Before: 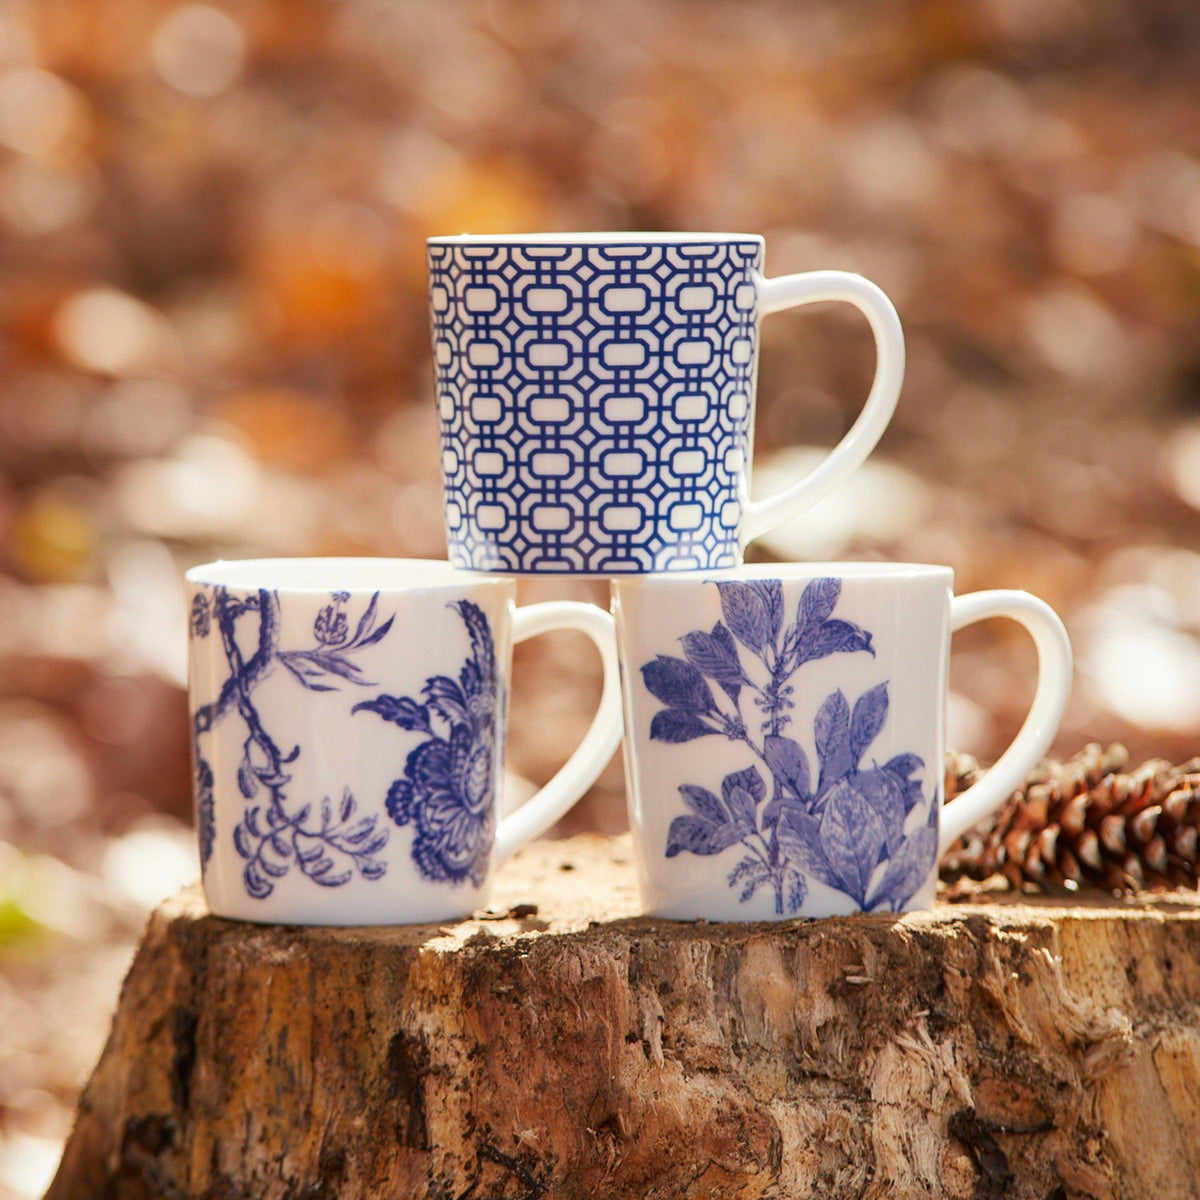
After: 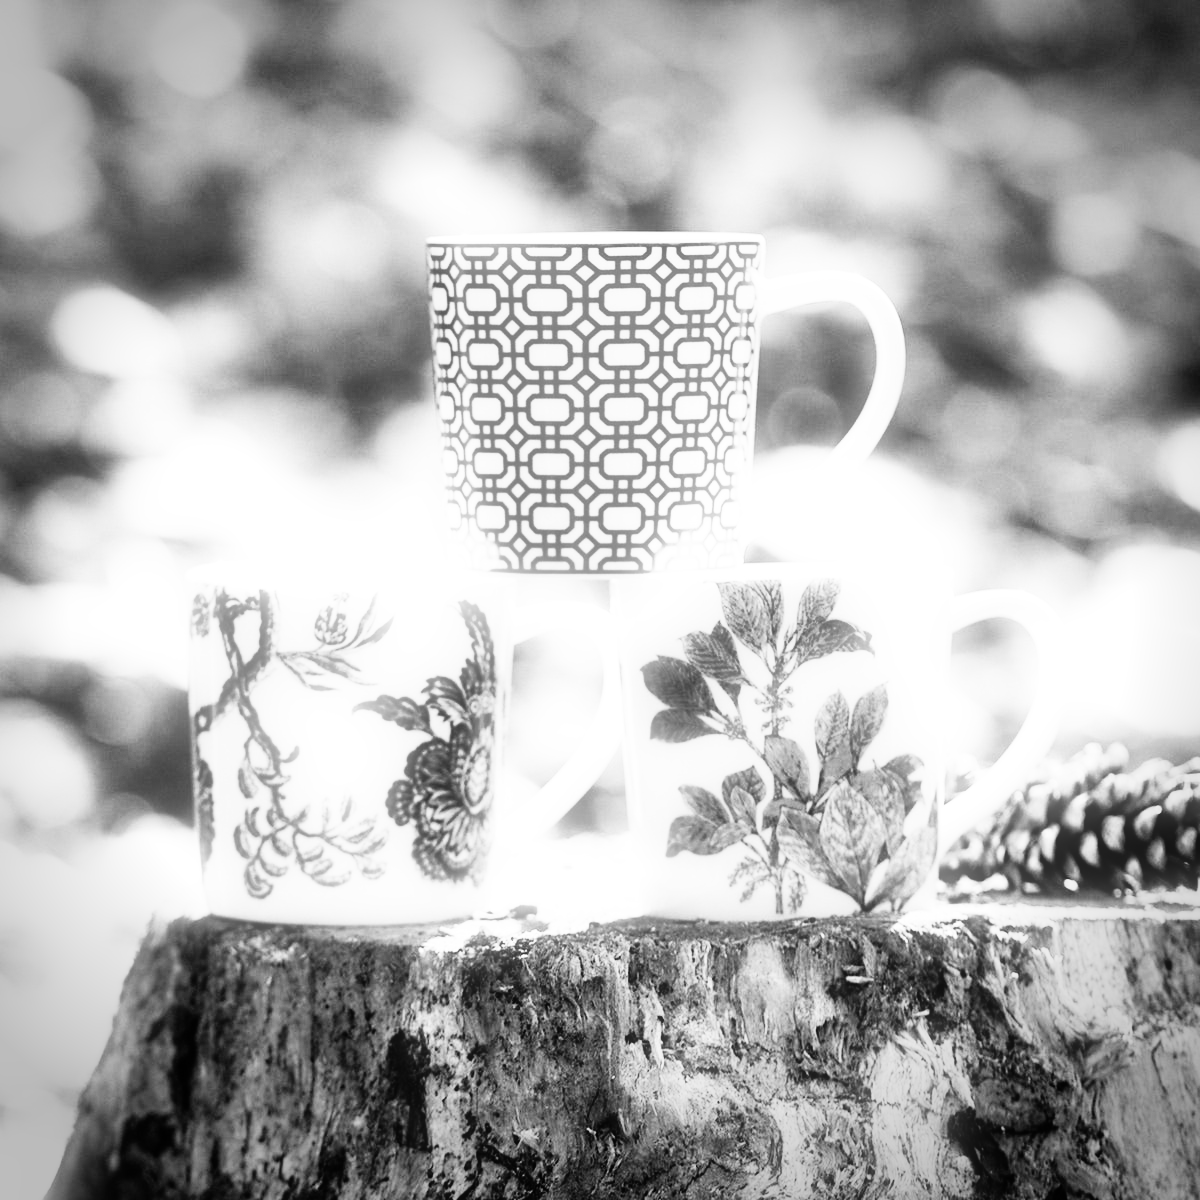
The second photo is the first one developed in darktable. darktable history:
contrast brightness saturation: saturation -1
vignetting: fall-off start 88.53%, fall-off radius 44.2%, saturation 0.376, width/height ratio 1.161
shadows and highlights: soften with gaussian
color balance rgb: perceptual saturation grading › global saturation 20%, perceptual saturation grading › highlights -25%, perceptual saturation grading › shadows 25%
bloom: size 5%, threshold 95%, strength 15%
rgb curve: curves: ch0 [(0, 0) (0.21, 0.15) (0.24, 0.21) (0.5, 0.75) (0.75, 0.96) (0.89, 0.99) (1, 1)]; ch1 [(0, 0.02) (0.21, 0.13) (0.25, 0.2) (0.5, 0.67) (0.75, 0.9) (0.89, 0.97) (1, 1)]; ch2 [(0, 0.02) (0.21, 0.13) (0.25, 0.2) (0.5, 0.67) (0.75, 0.9) (0.89, 0.97) (1, 1)], compensate middle gray true
